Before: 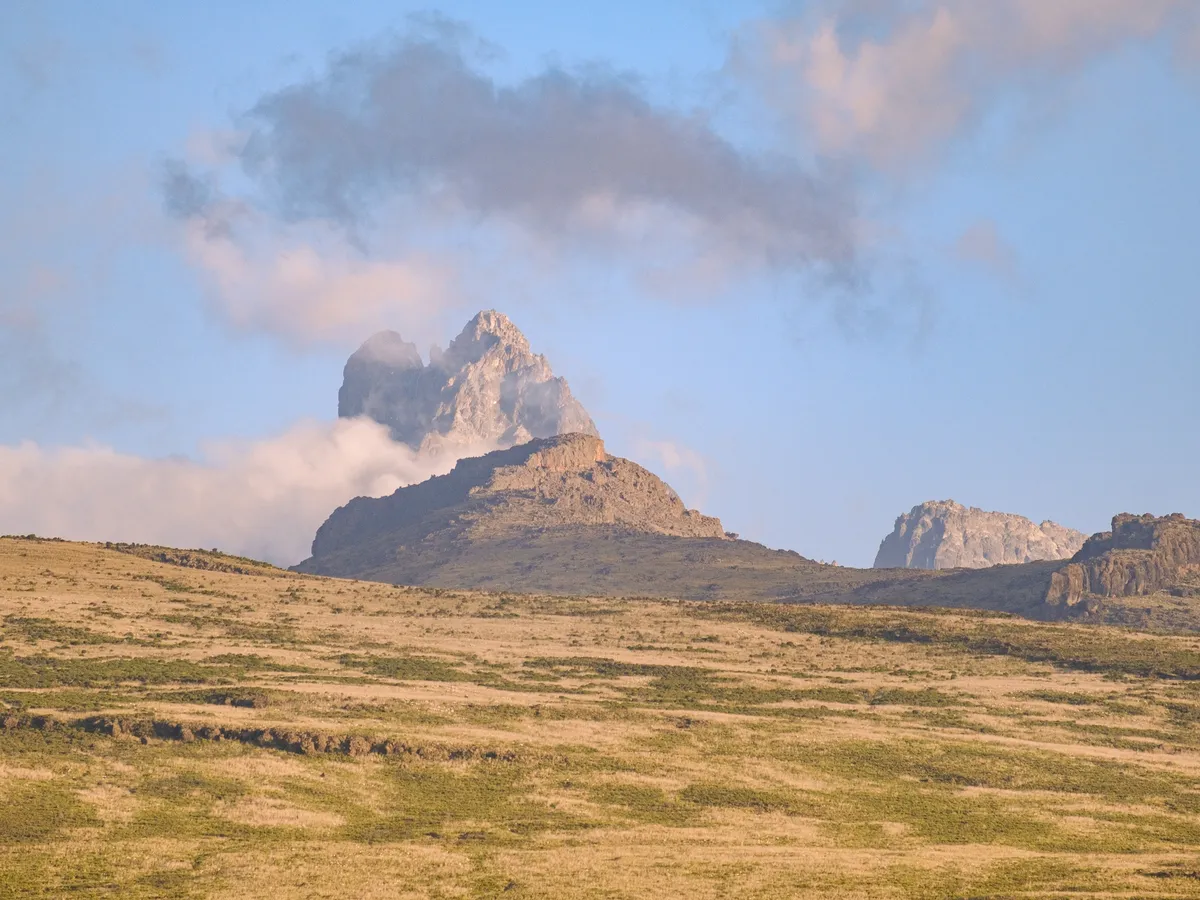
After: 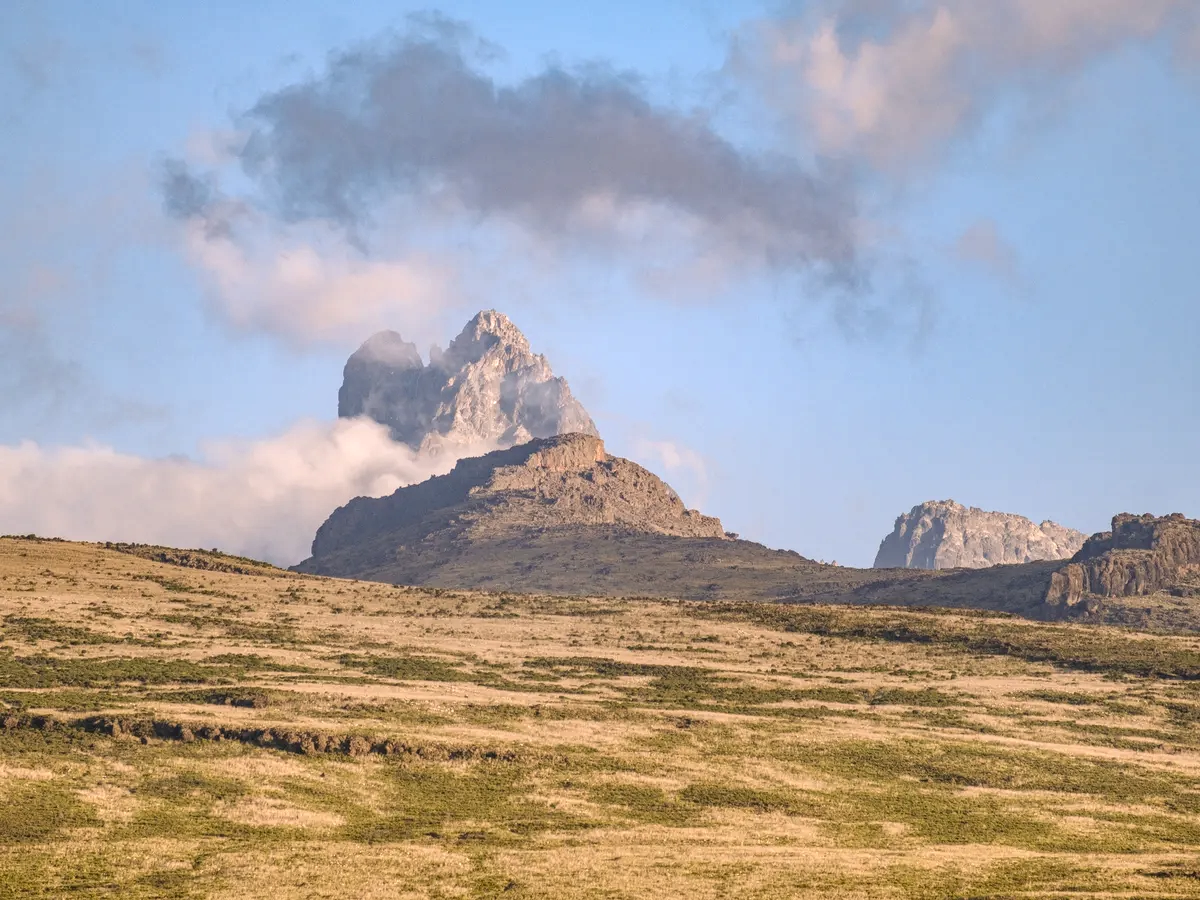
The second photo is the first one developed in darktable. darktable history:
local contrast: highlights 23%, detail 150%
